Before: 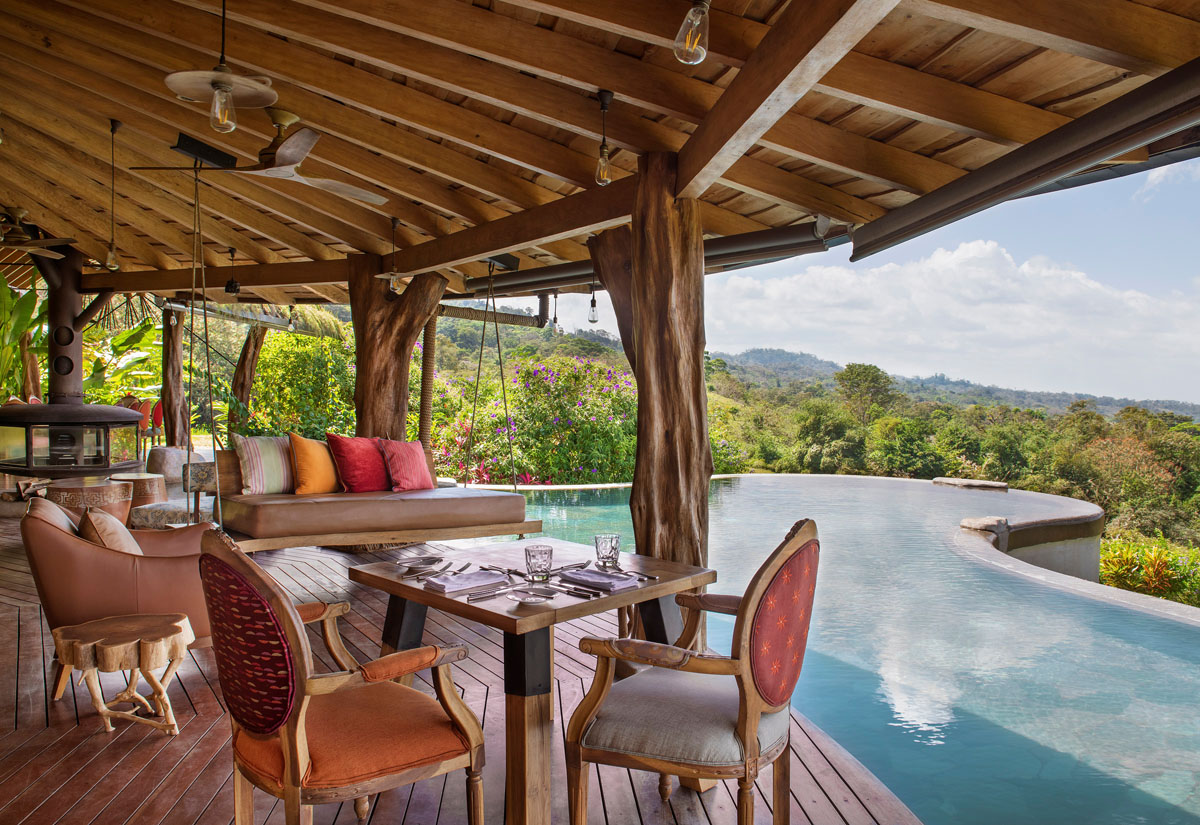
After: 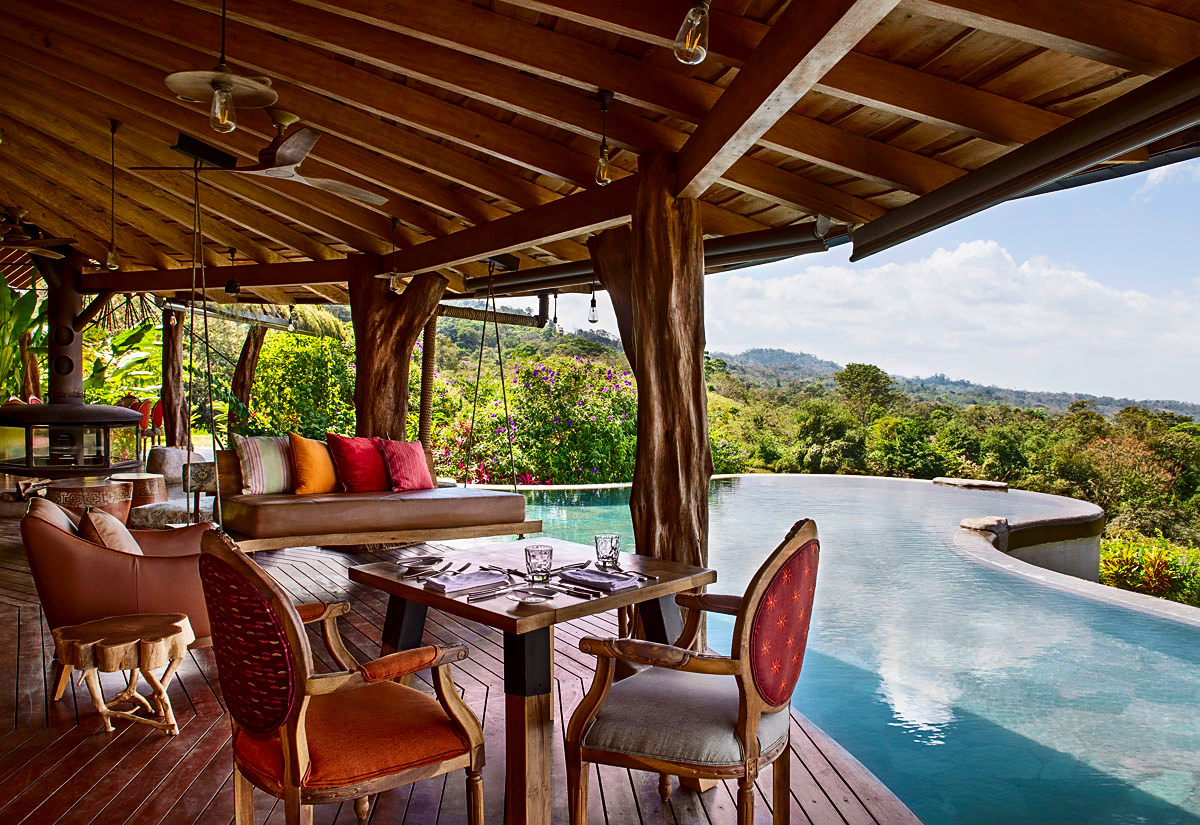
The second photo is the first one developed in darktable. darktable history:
contrast brightness saturation: contrast 0.21, brightness -0.11, saturation 0.21
sharpen: radius 1.864, amount 0.398, threshold 1.271
